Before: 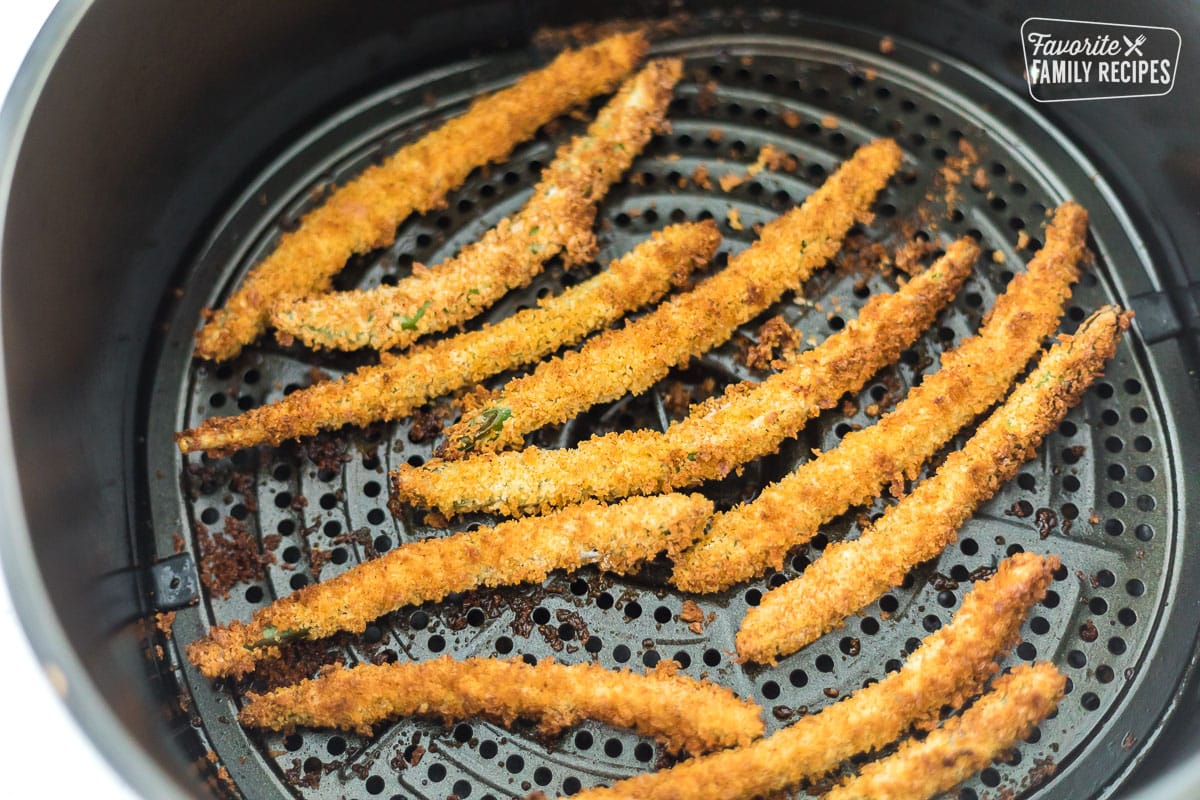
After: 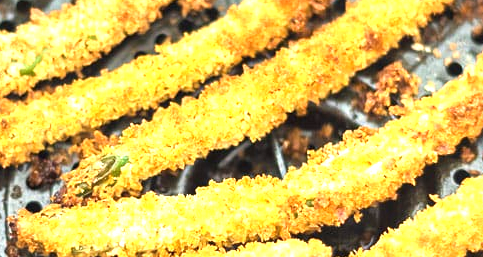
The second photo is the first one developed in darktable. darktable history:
crop: left 31.855%, top 31.767%, right 27.823%, bottom 36.04%
exposure: black level correction 0, exposure 1.2 EV, compensate highlight preservation false
